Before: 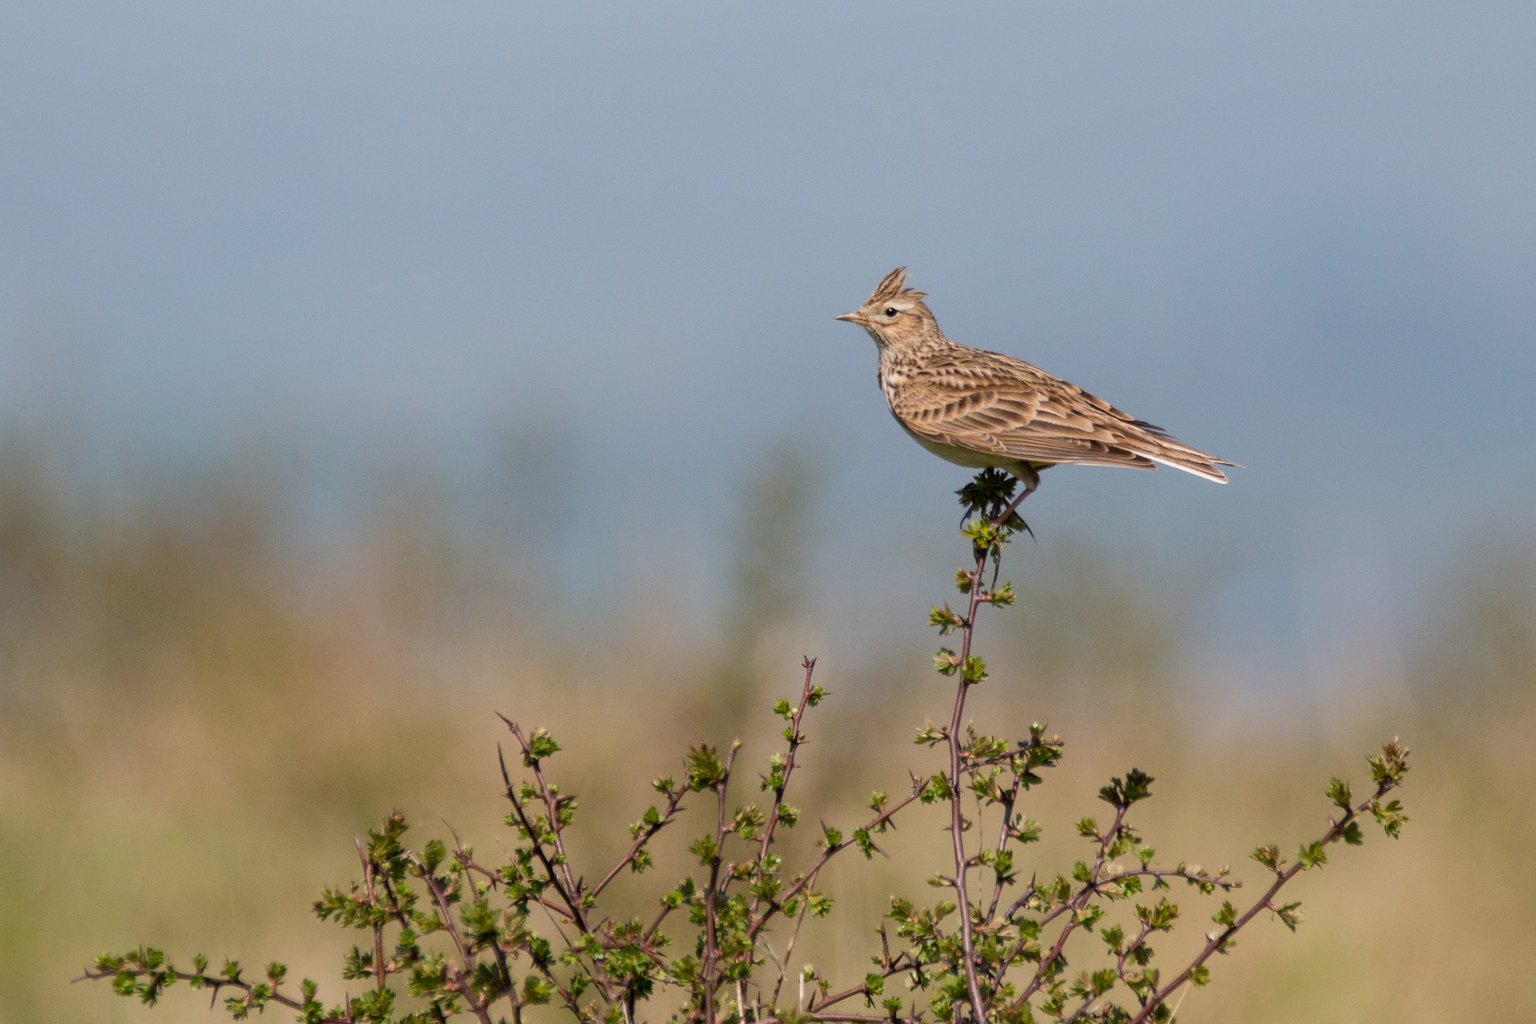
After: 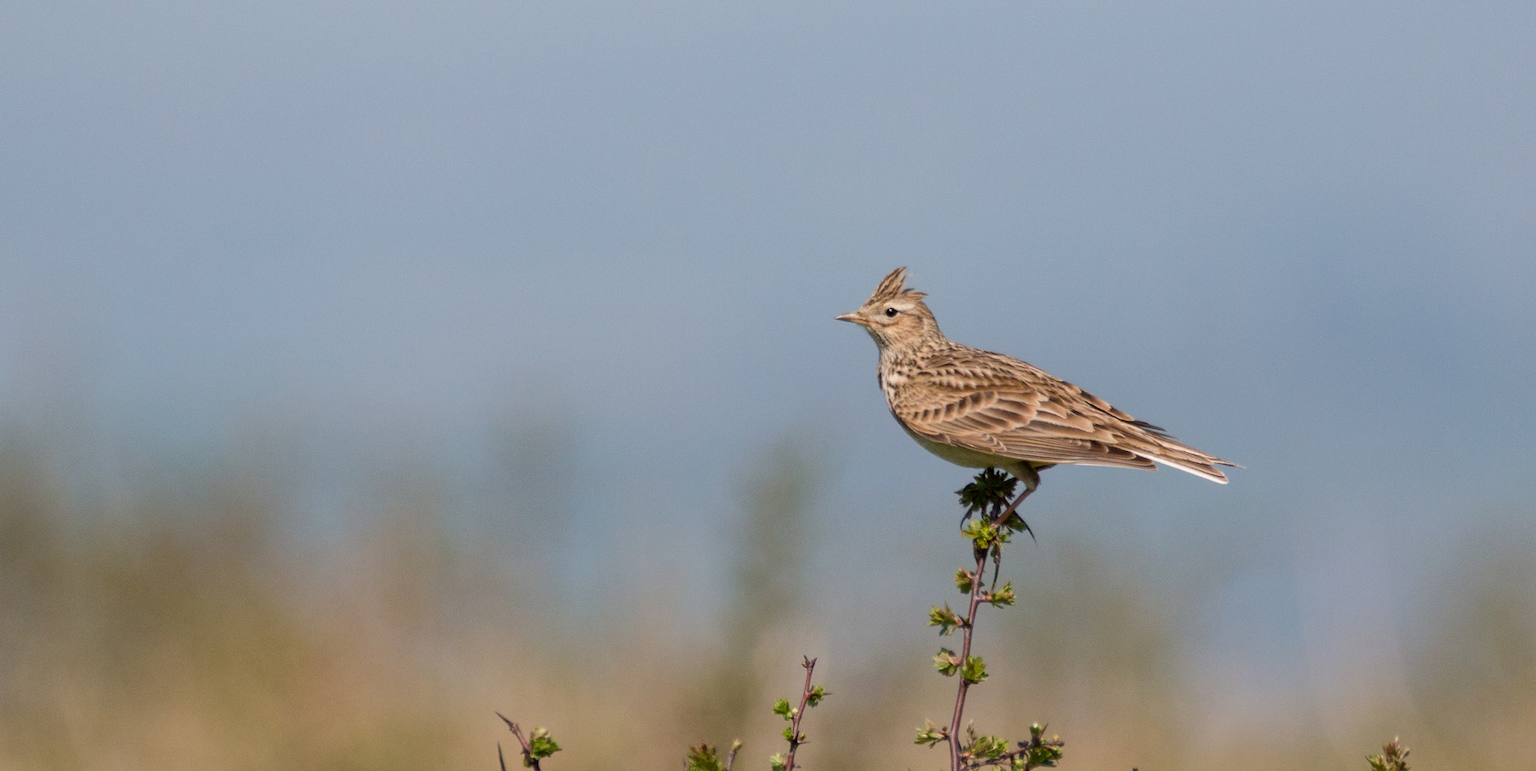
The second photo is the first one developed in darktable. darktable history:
crop: bottom 24.643%
